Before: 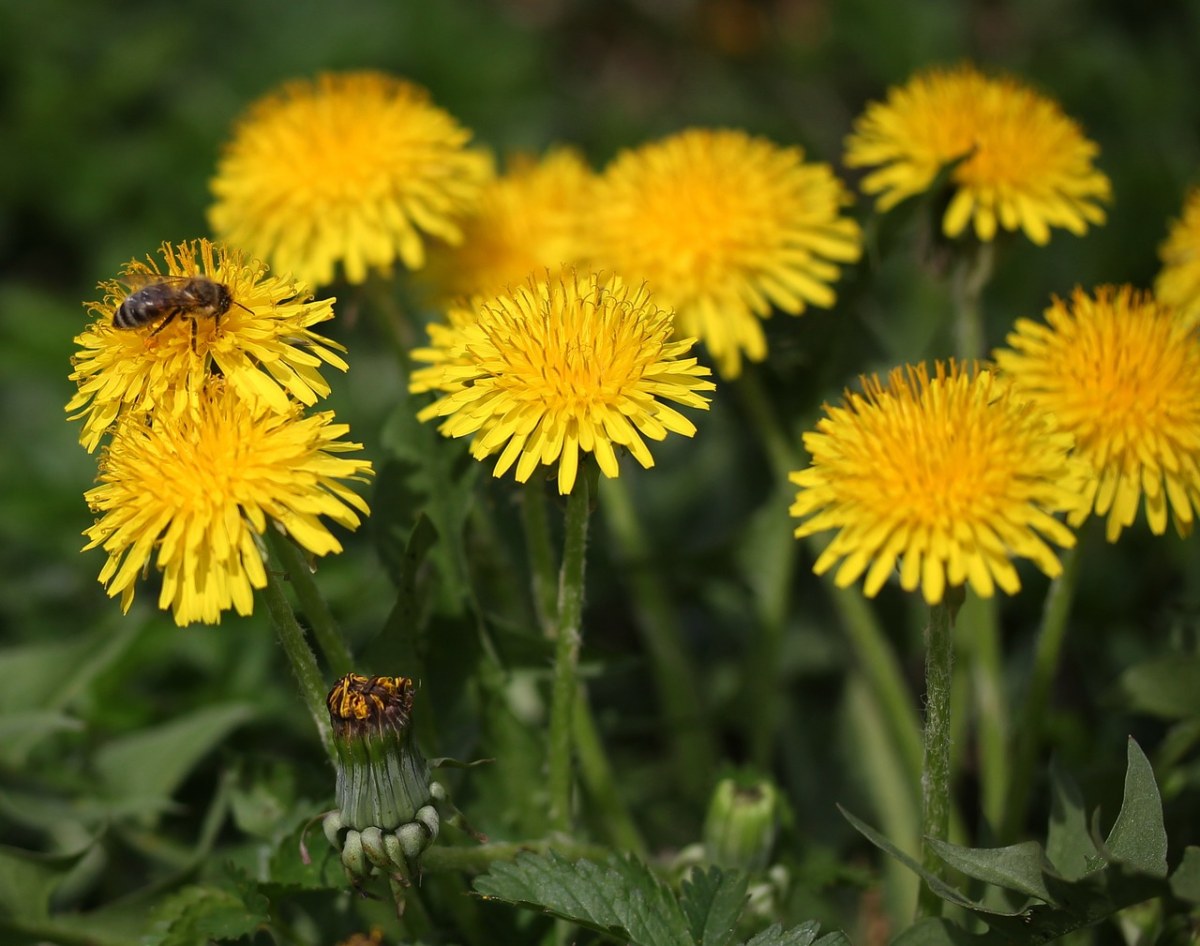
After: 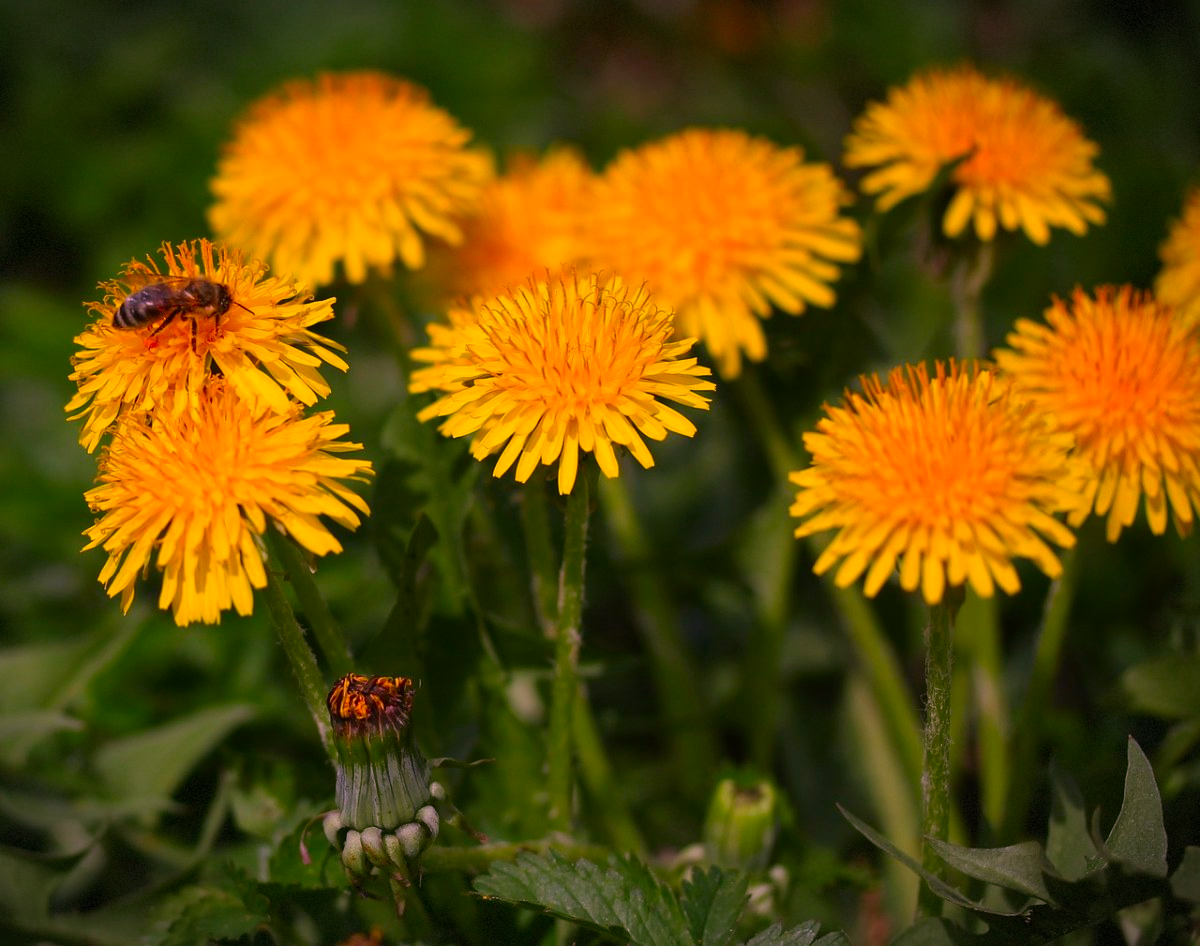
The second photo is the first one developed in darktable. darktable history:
vignetting: fall-off start 100%, brightness -0.406, saturation -0.3, width/height ratio 1.324, dithering 8-bit output, unbound false
exposure: exposure -0.293 EV, compensate highlight preservation false
color correction: highlights a* 19.5, highlights b* -11.53, saturation 1.69
